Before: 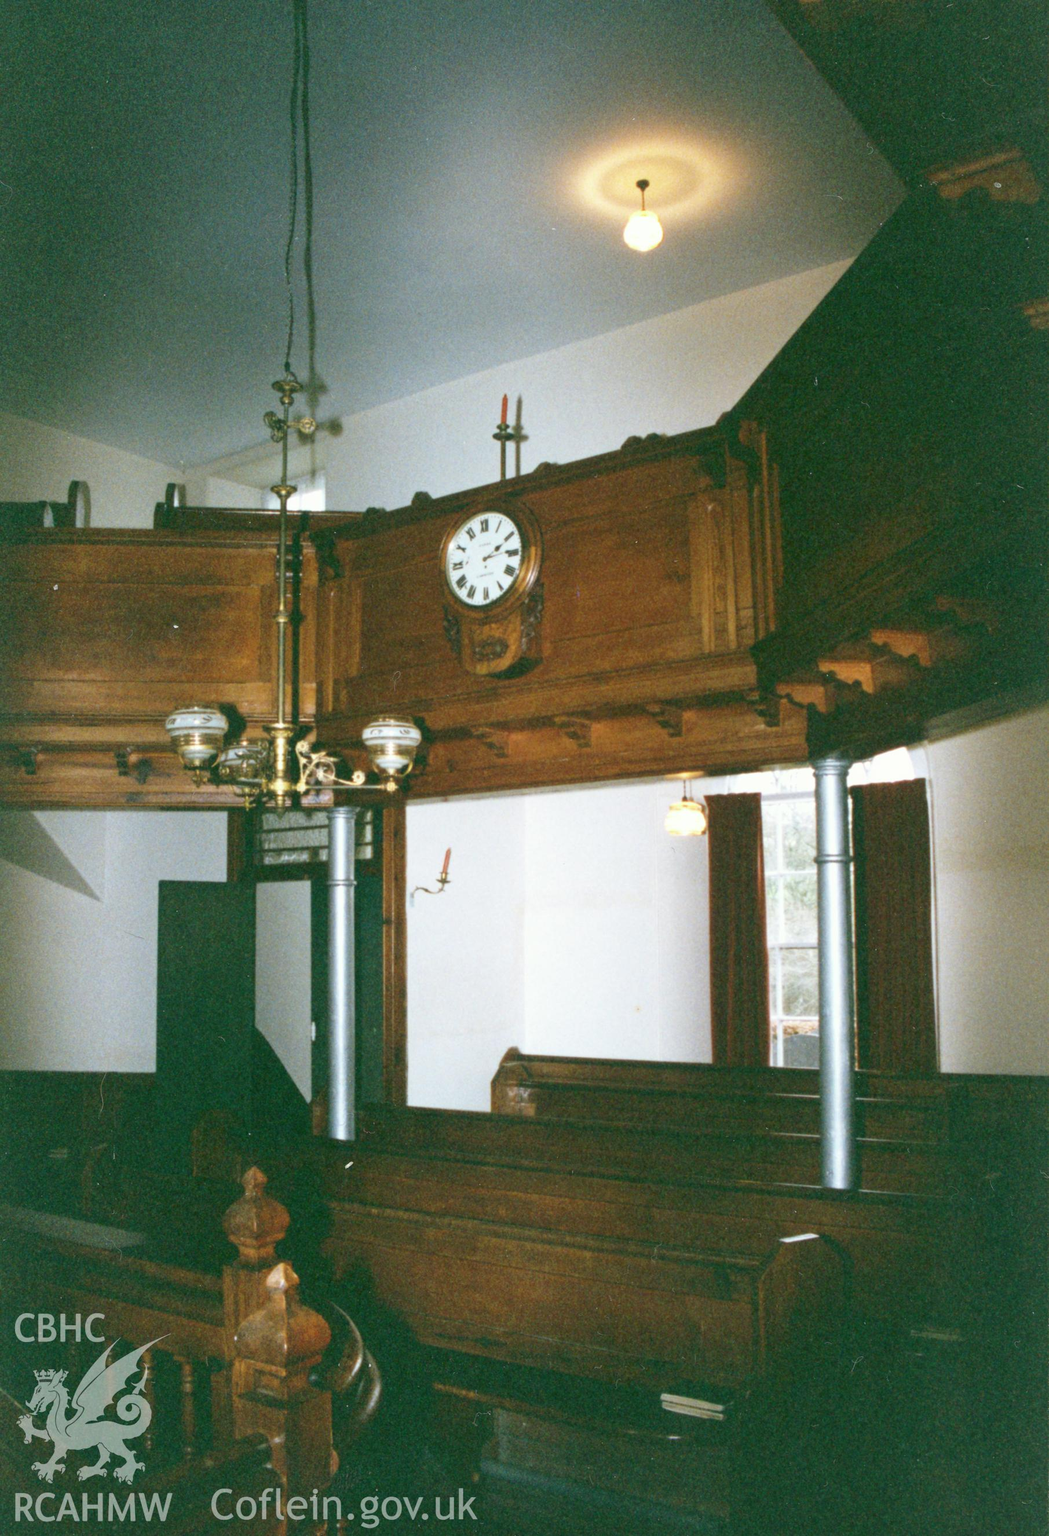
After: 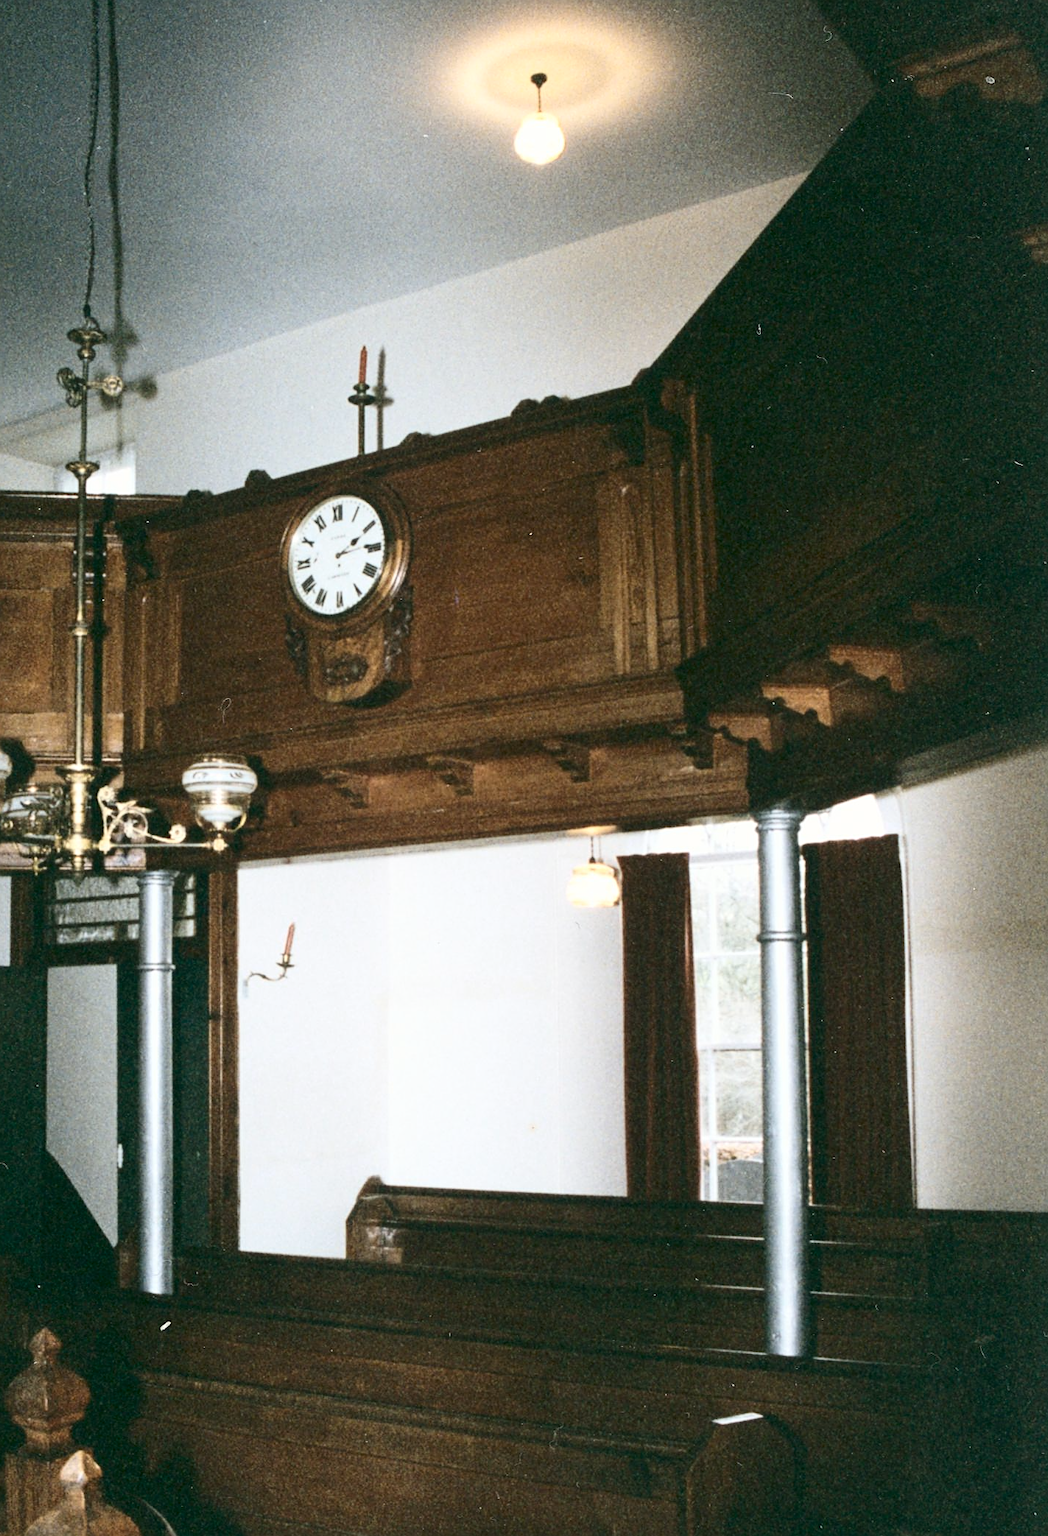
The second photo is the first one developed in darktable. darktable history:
sharpen: on, module defaults
crop and rotate: left 20.956%, top 7.986%, right 0.395%, bottom 13.354%
contrast brightness saturation: contrast 0.25, saturation -0.315
